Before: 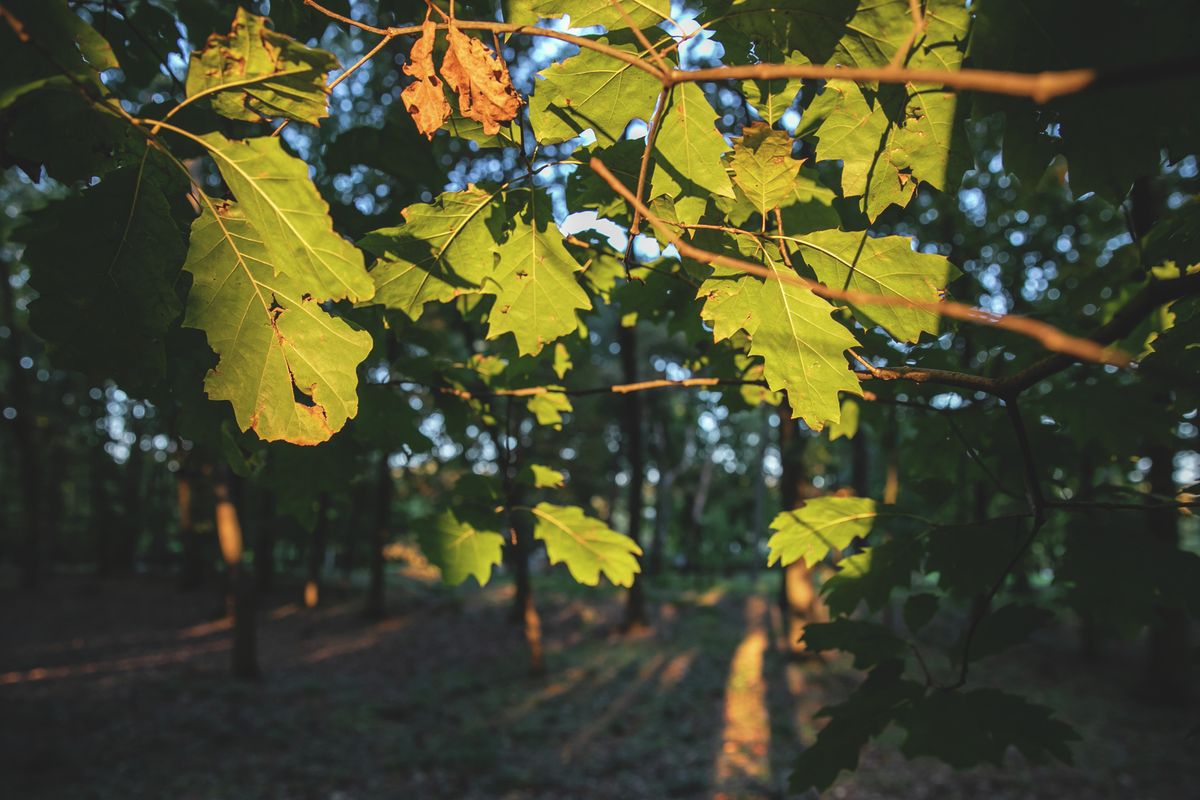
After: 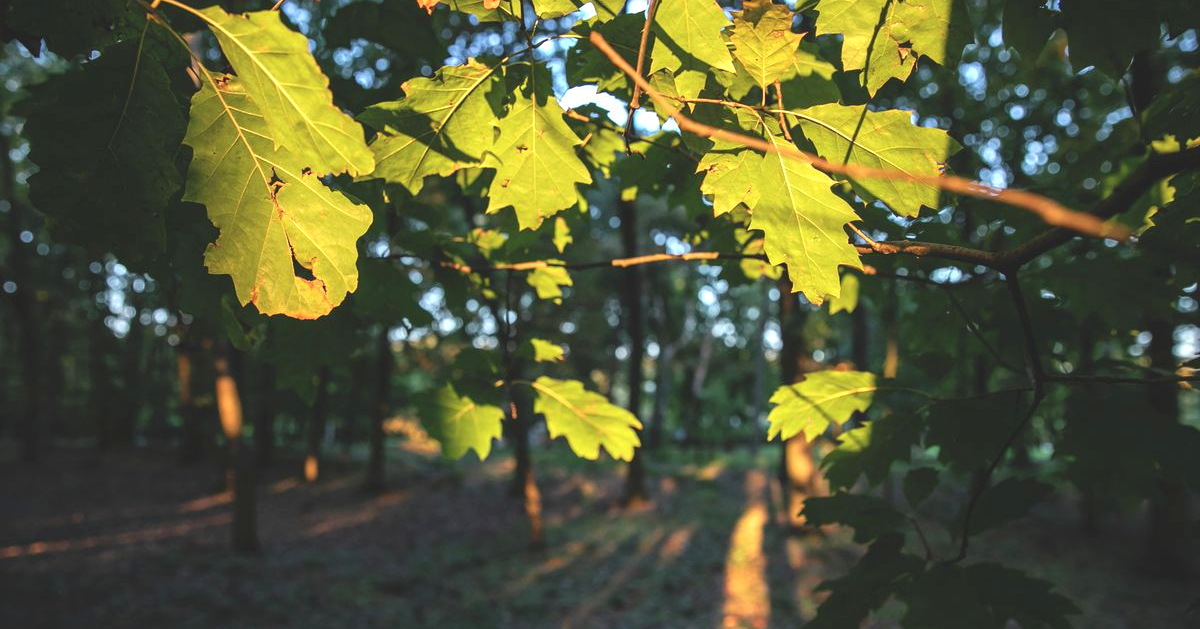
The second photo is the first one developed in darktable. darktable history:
exposure: black level correction 0, exposure 0.5 EV, compensate exposure bias true, compensate highlight preservation false
crop and rotate: top 15.774%, bottom 5.506%
